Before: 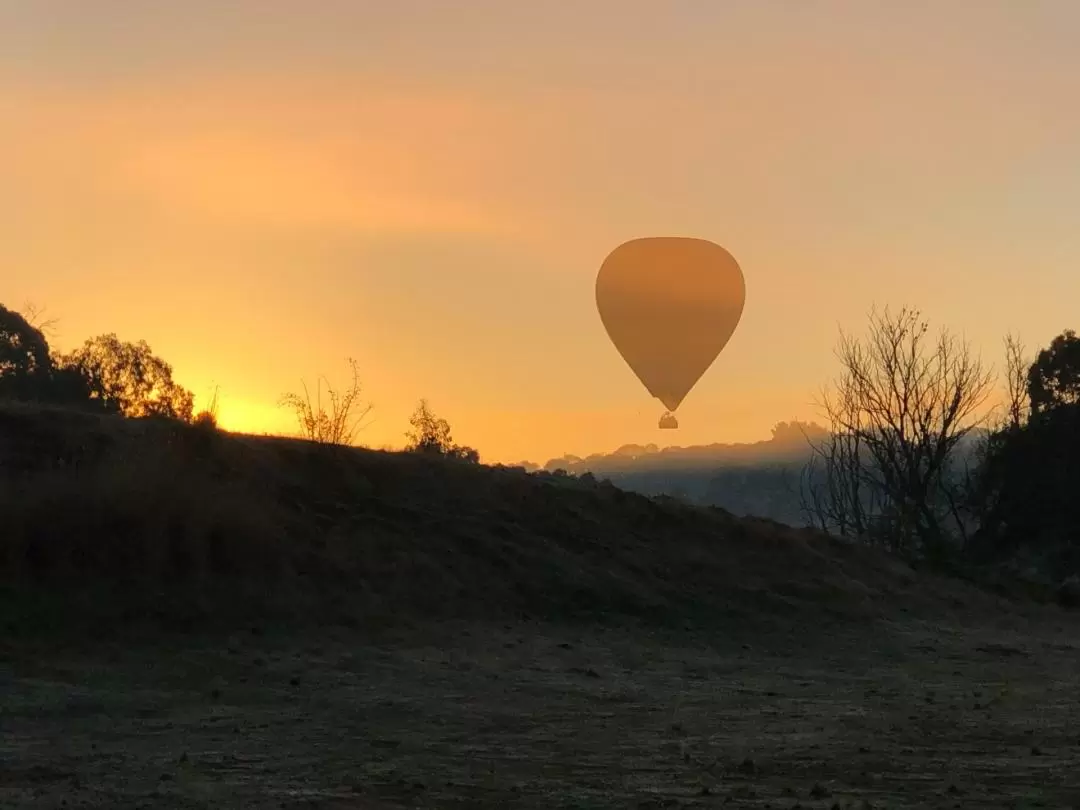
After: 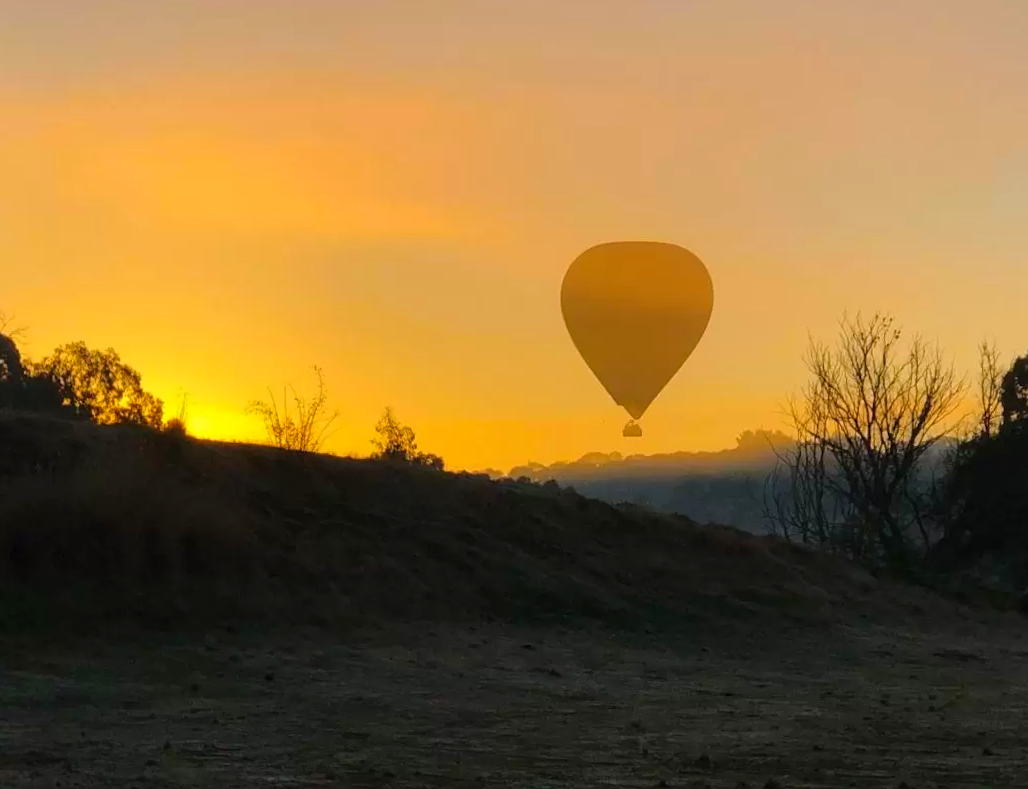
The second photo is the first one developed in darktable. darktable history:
contrast brightness saturation: saturation -0.17
color balance rgb: linear chroma grading › global chroma 15%, perceptual saturation grading › global saturation 30%
rotate and perspective: rotation 0.074°, lens shift (vertical) 0.096, lens shift (horizontal) -0.041, crop left 0.043, crop right 0.952, crop top 0.024, crop bottom 0.979
tone equalizer: on, module defaults
